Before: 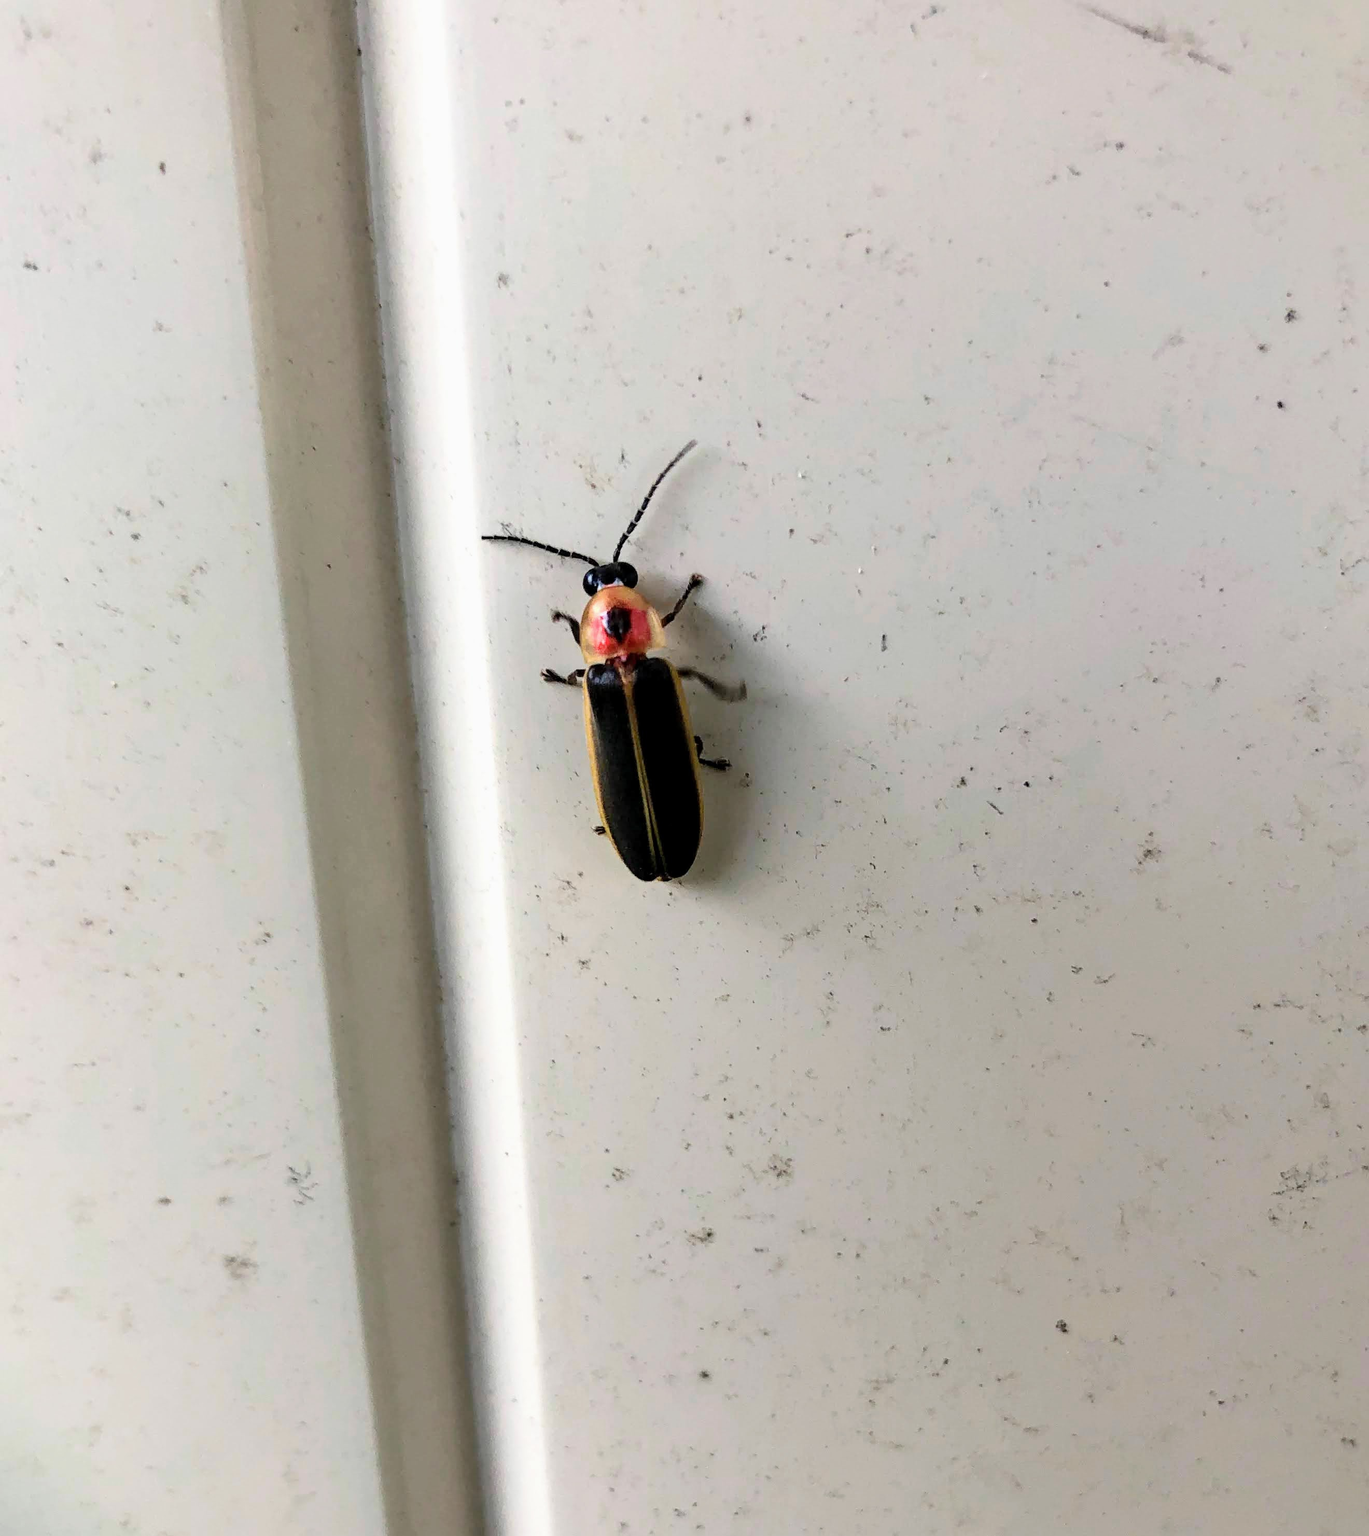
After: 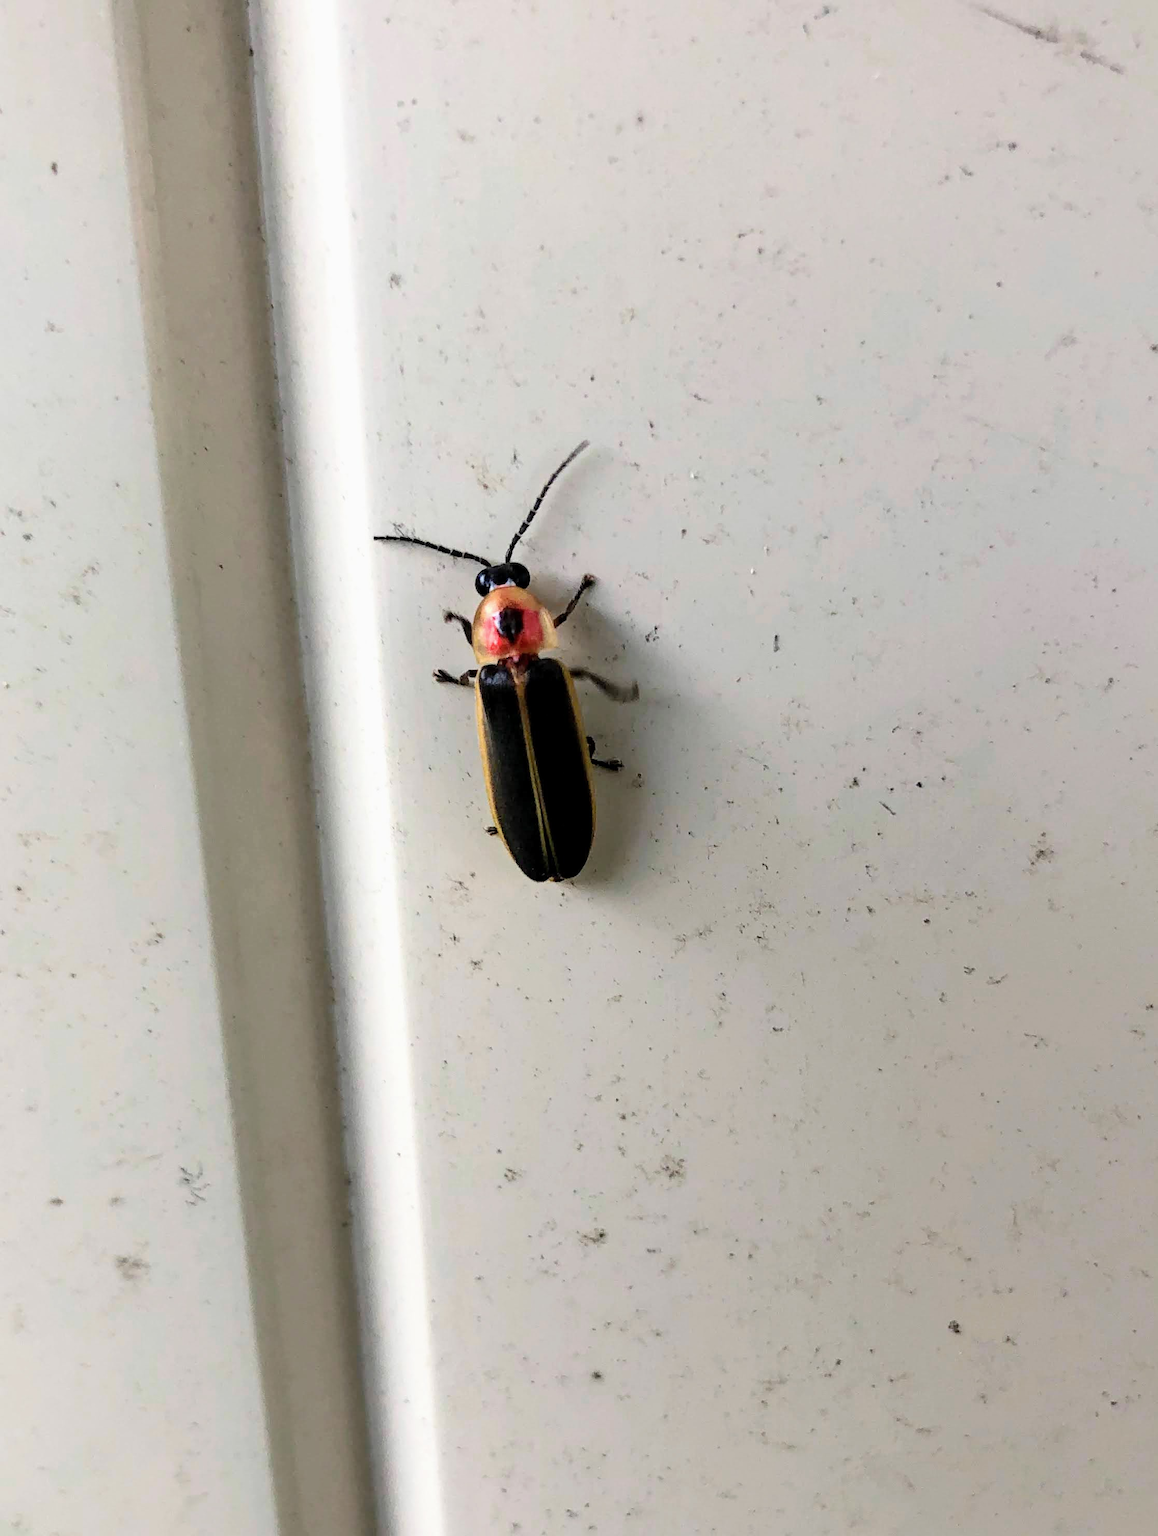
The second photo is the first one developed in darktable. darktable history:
crop: left 7.946%, right 7.446%
